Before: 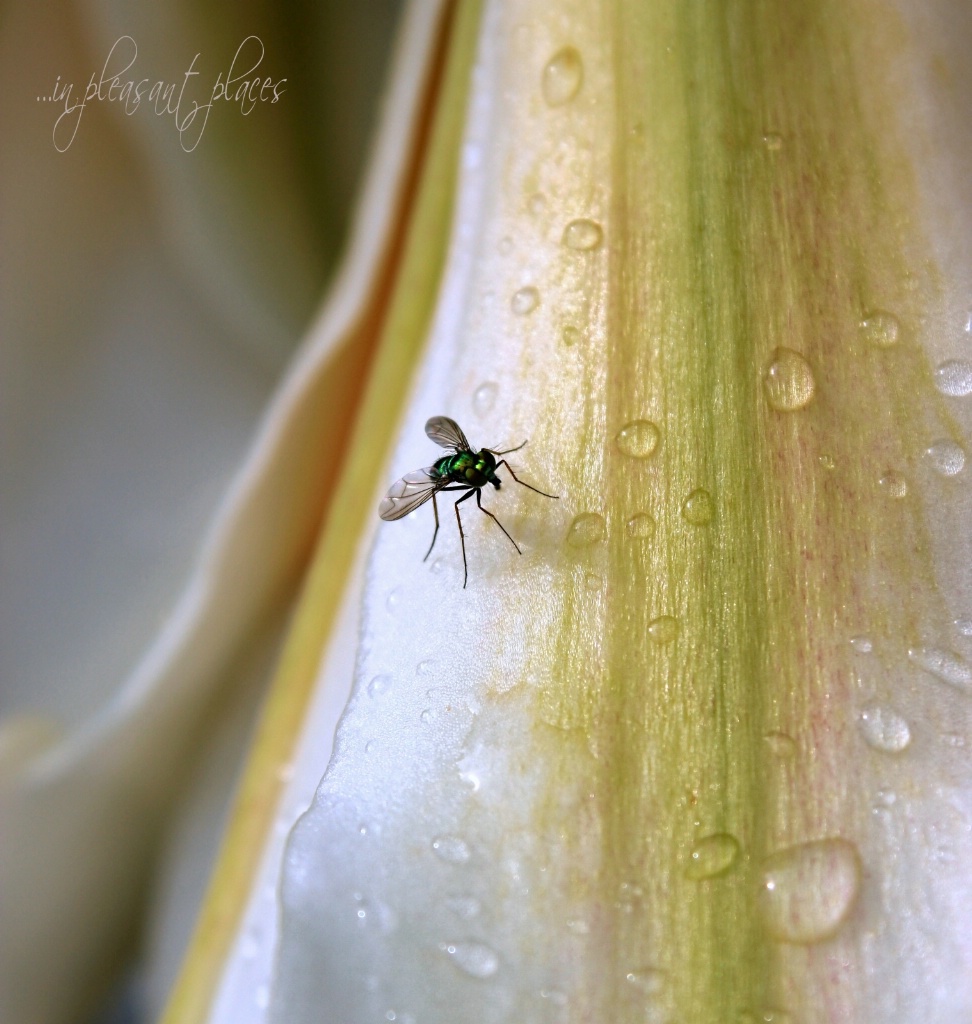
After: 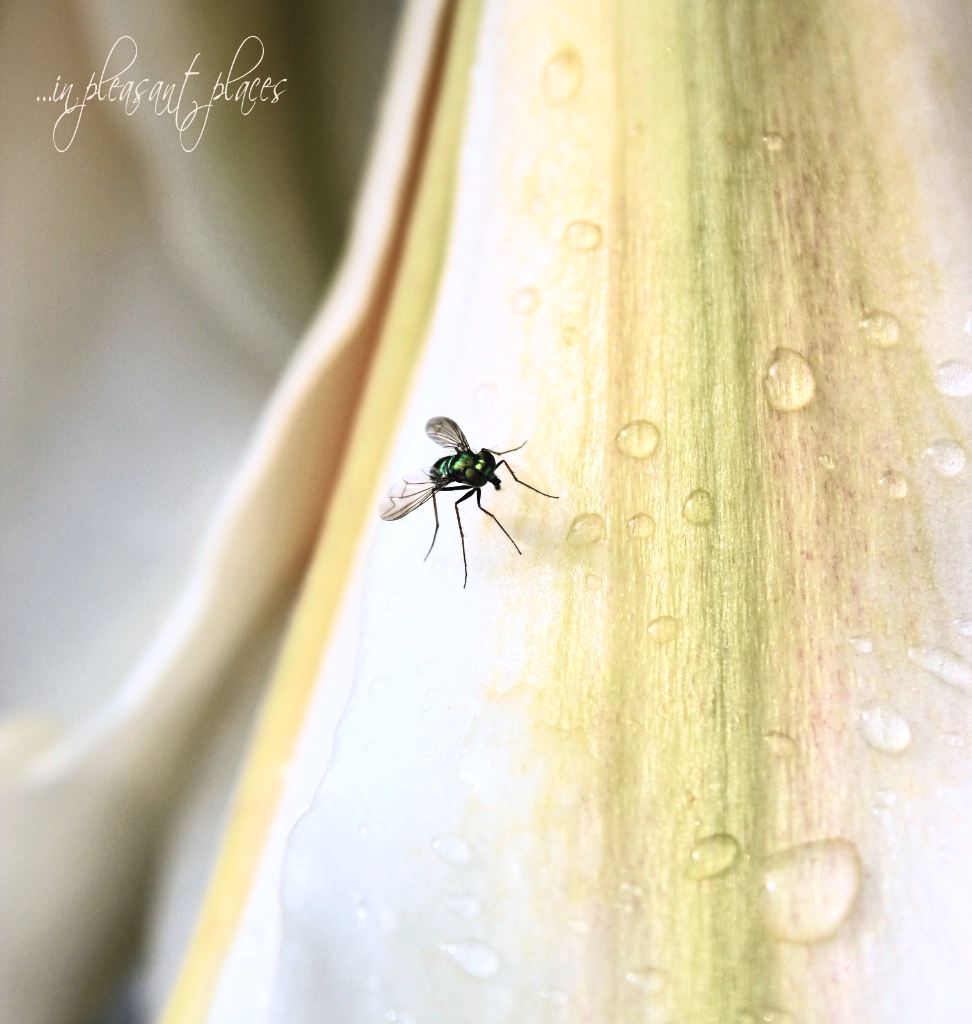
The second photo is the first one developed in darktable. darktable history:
local contrast: mode bilateral grid, contrast 21, coarseness 49, detail 119%, midtone range 0.2
contrast brightness saturation: contrast 0.433, brightness 0.555, saturation -0.193
